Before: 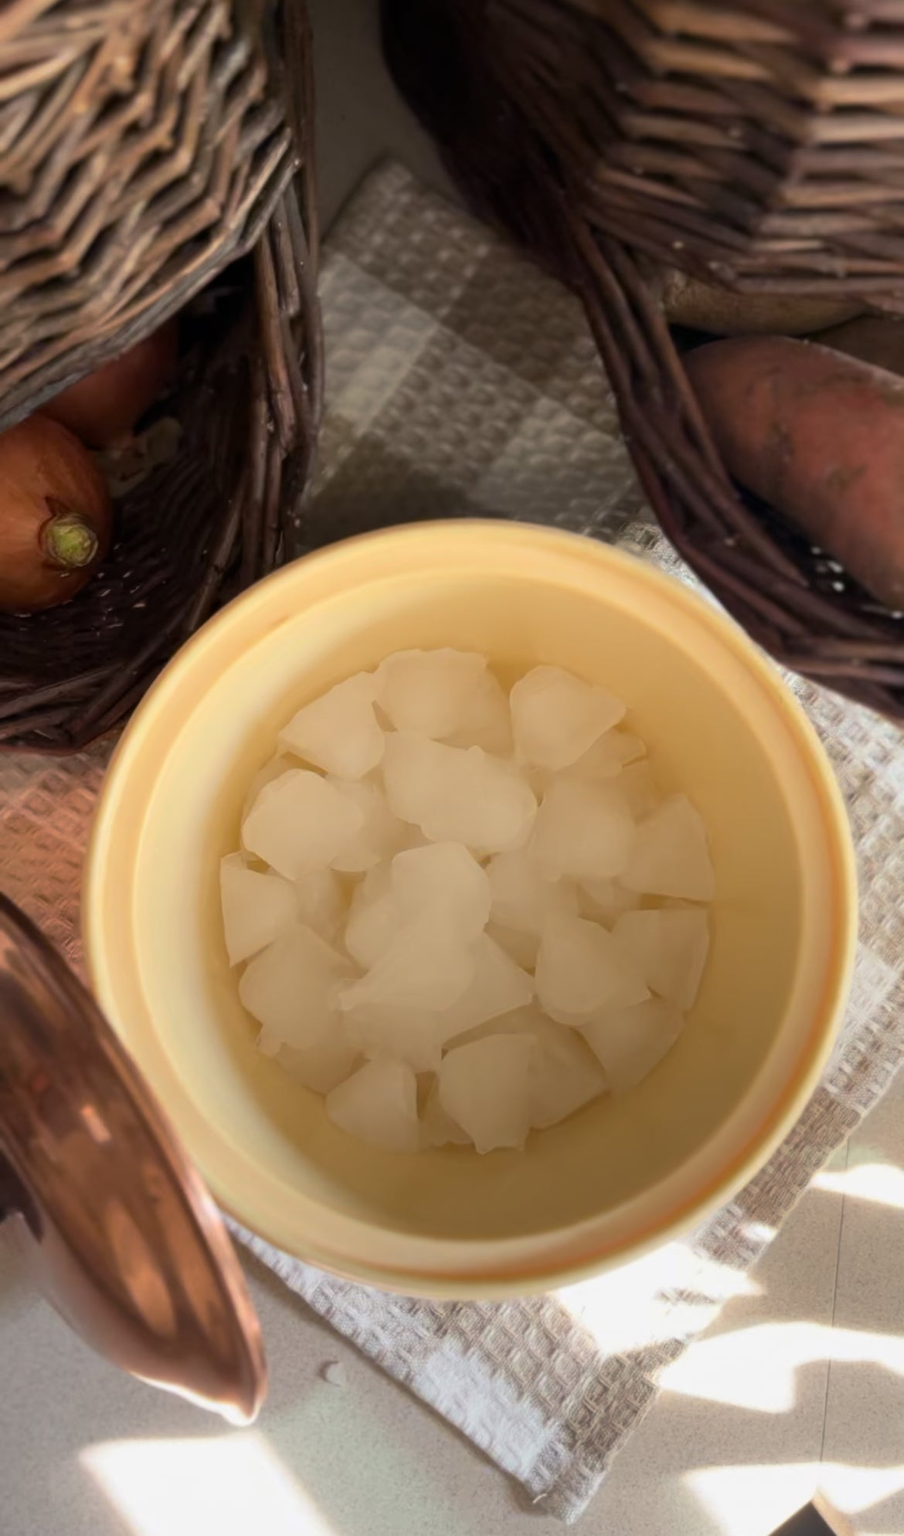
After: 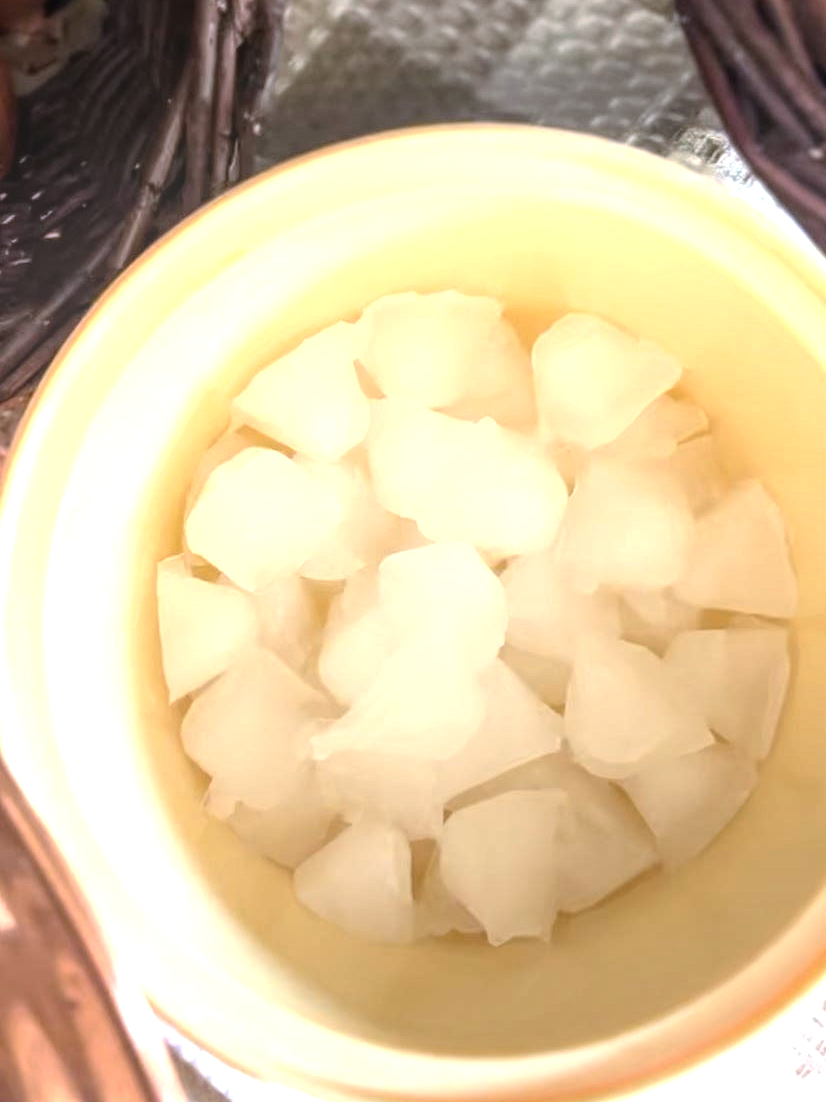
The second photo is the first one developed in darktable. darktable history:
exposure: black level correction 0, exposure 1 EV, compensate exposure bias true, compensate highlight preservation false
tone equalizer: -8 EV -0.436 EV, -7 EV -0.389 EV, -6 EV -0.302 EV, -5 EV -0.232 EV, -3 EV 0.206 EV, -2 EV 0.321 EV, -1 EV 0.398 EV, +0 EV 0.421 EV
crop: left 11.014%, top 27.6%, right 18.314%, bottom 16.959%
color calibration: x 0.372, y 0.387, temperature 4285.22 K
local contrast: highlights 0%, shadows 3%, detail 134%
